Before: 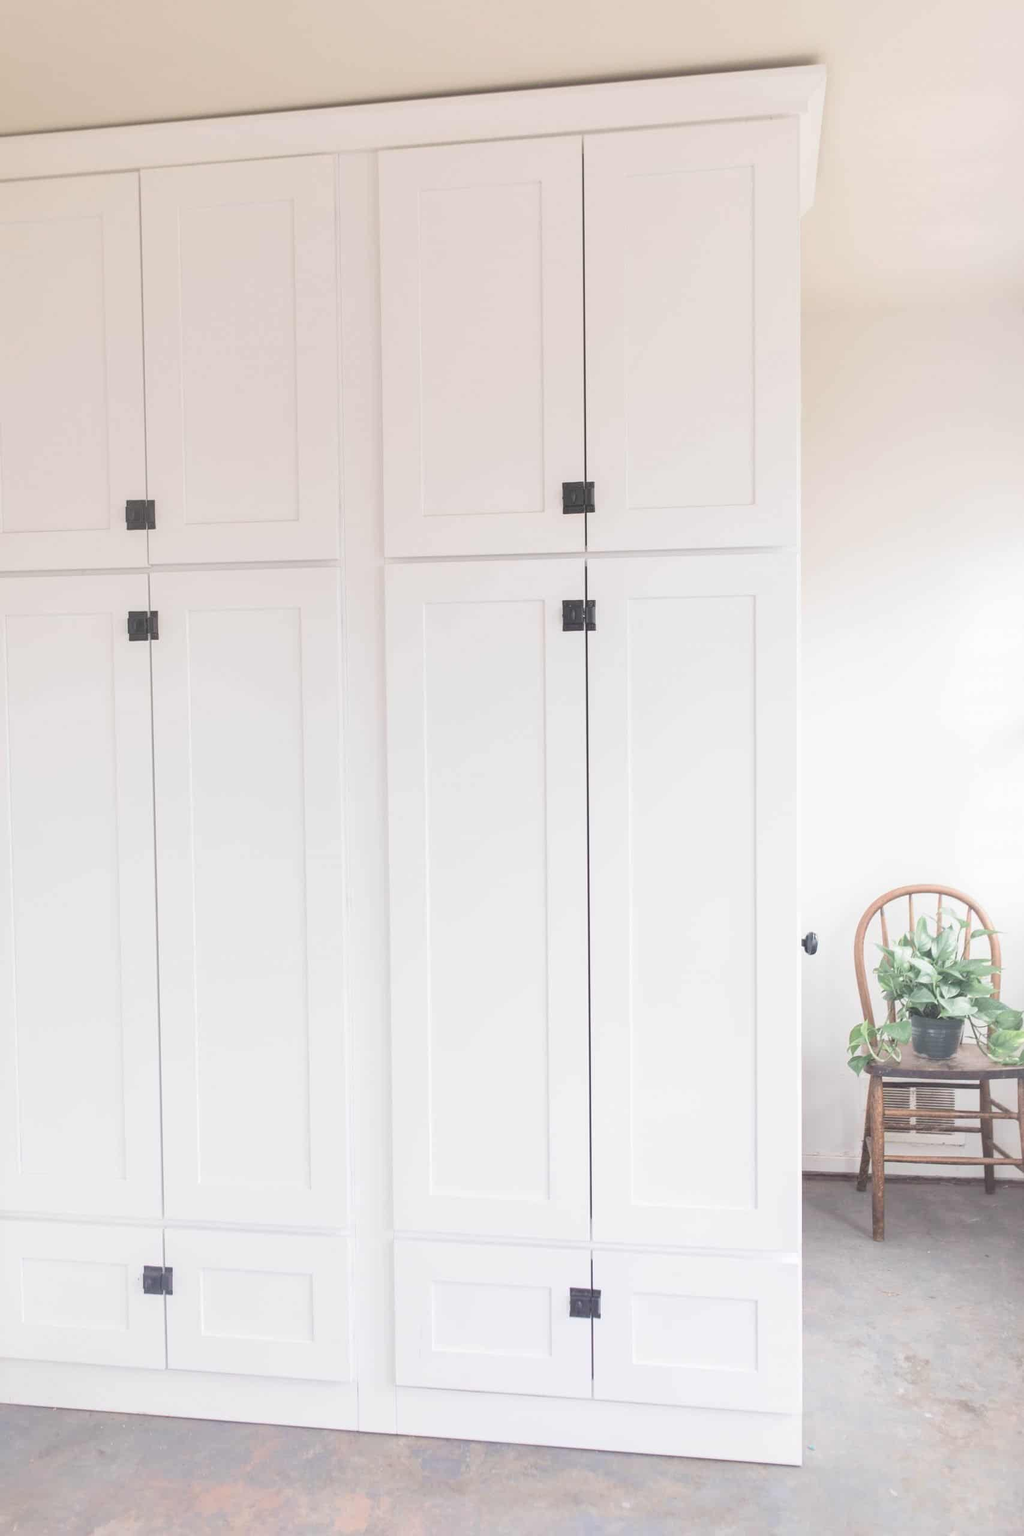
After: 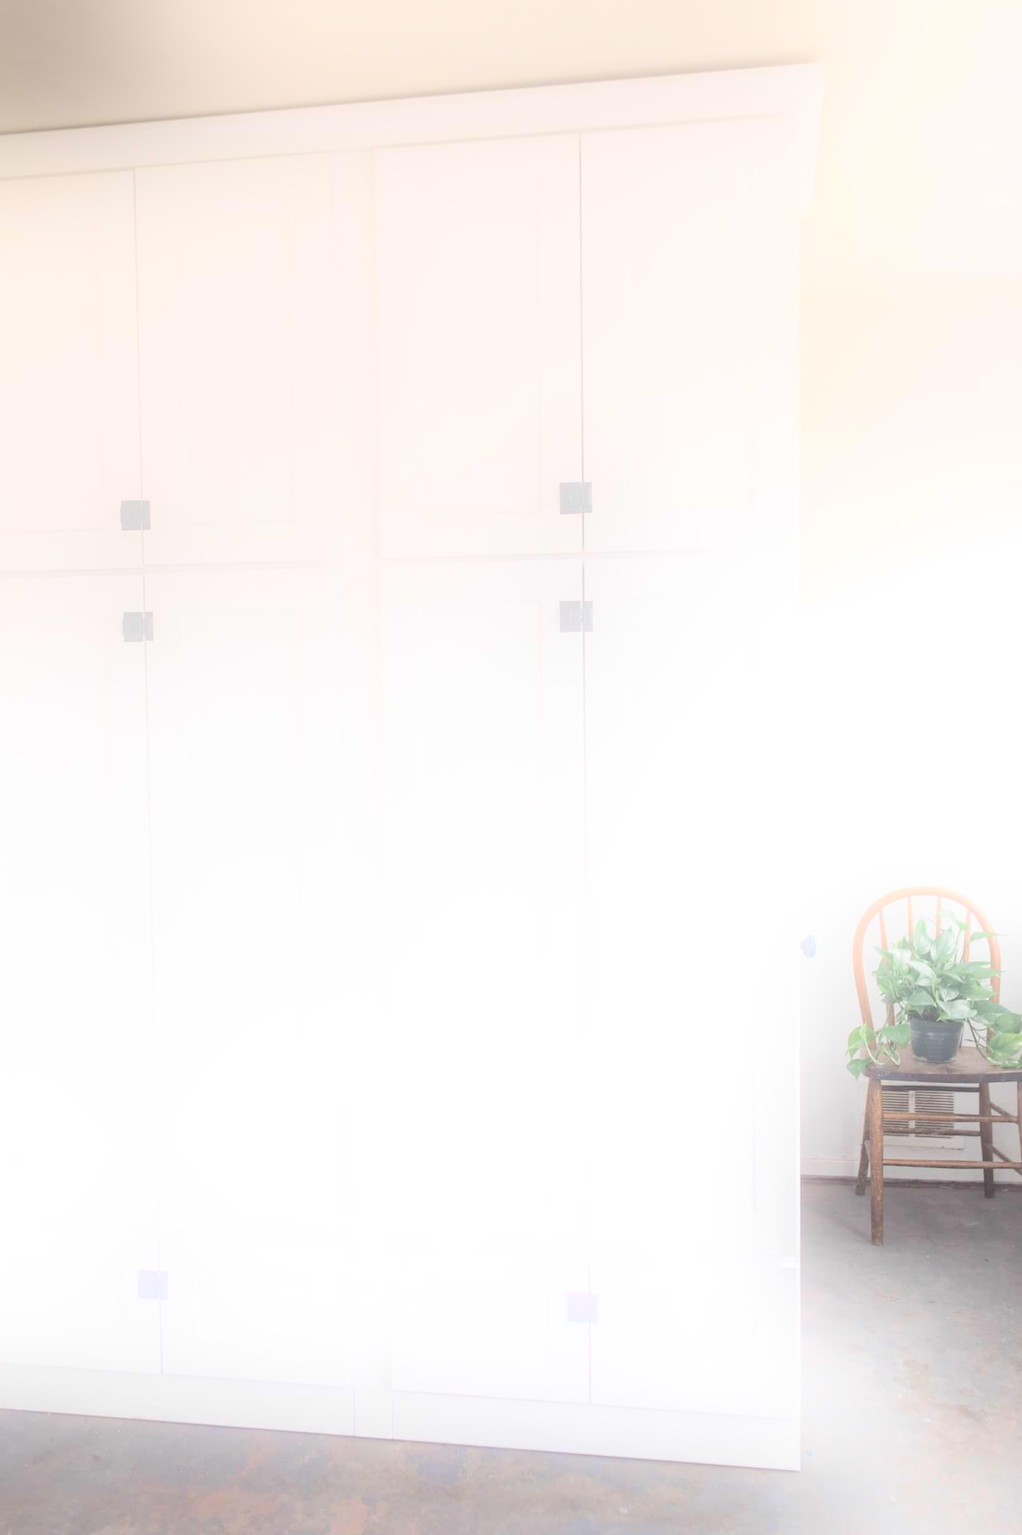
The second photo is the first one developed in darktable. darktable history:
crop and rotate: left 0.614%, top 0.179%, bottom 0.309%
rgb curve: curves: ch0 [(0, 0) (0.175, 0.154) (0.785, 0.663) (1, 1)]
bloom: threshold 82.5%, strength 16.25%
